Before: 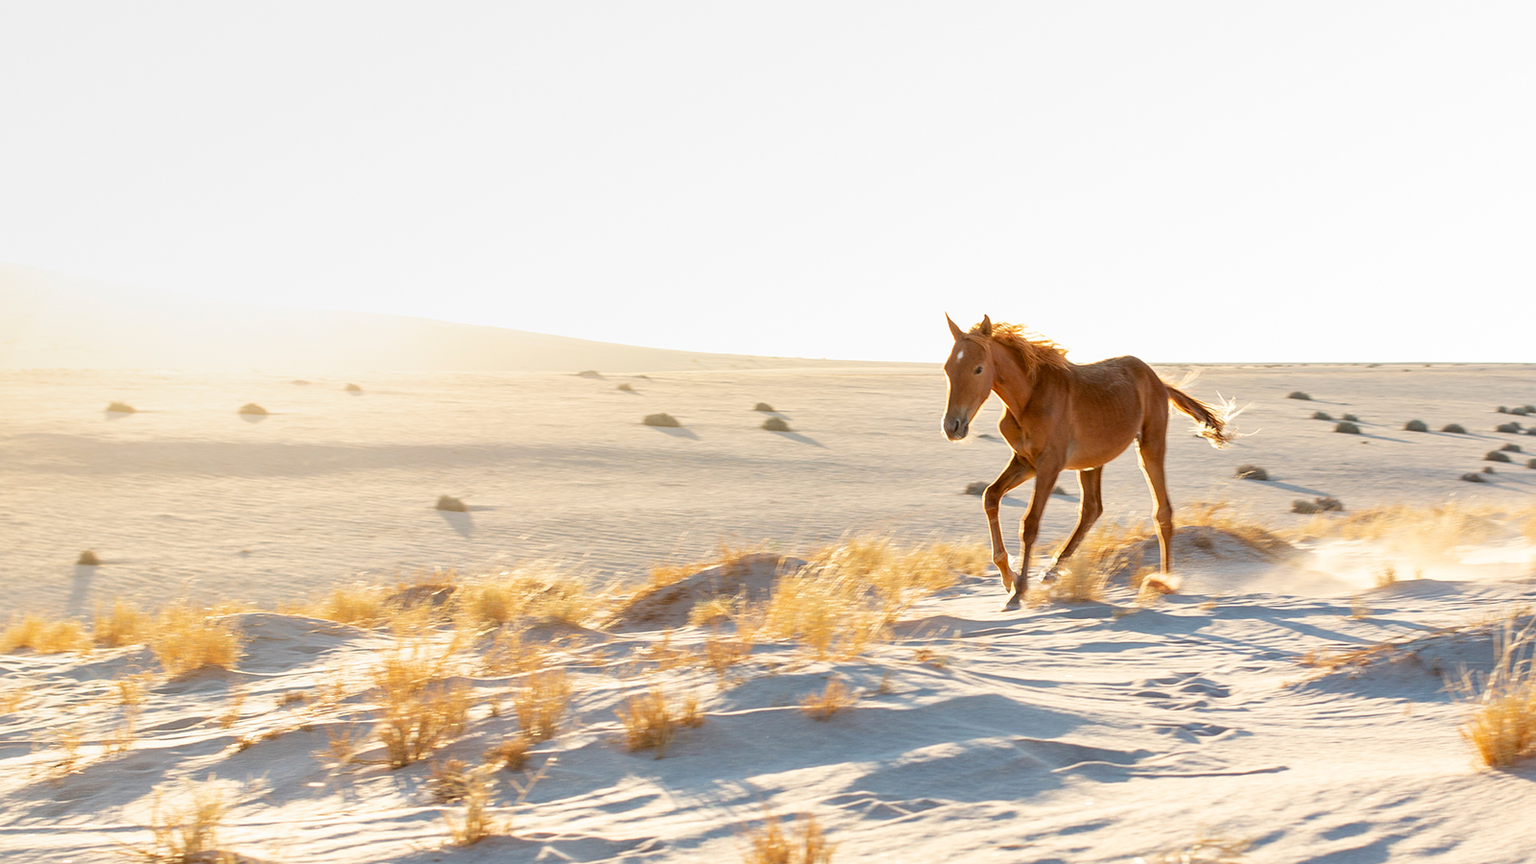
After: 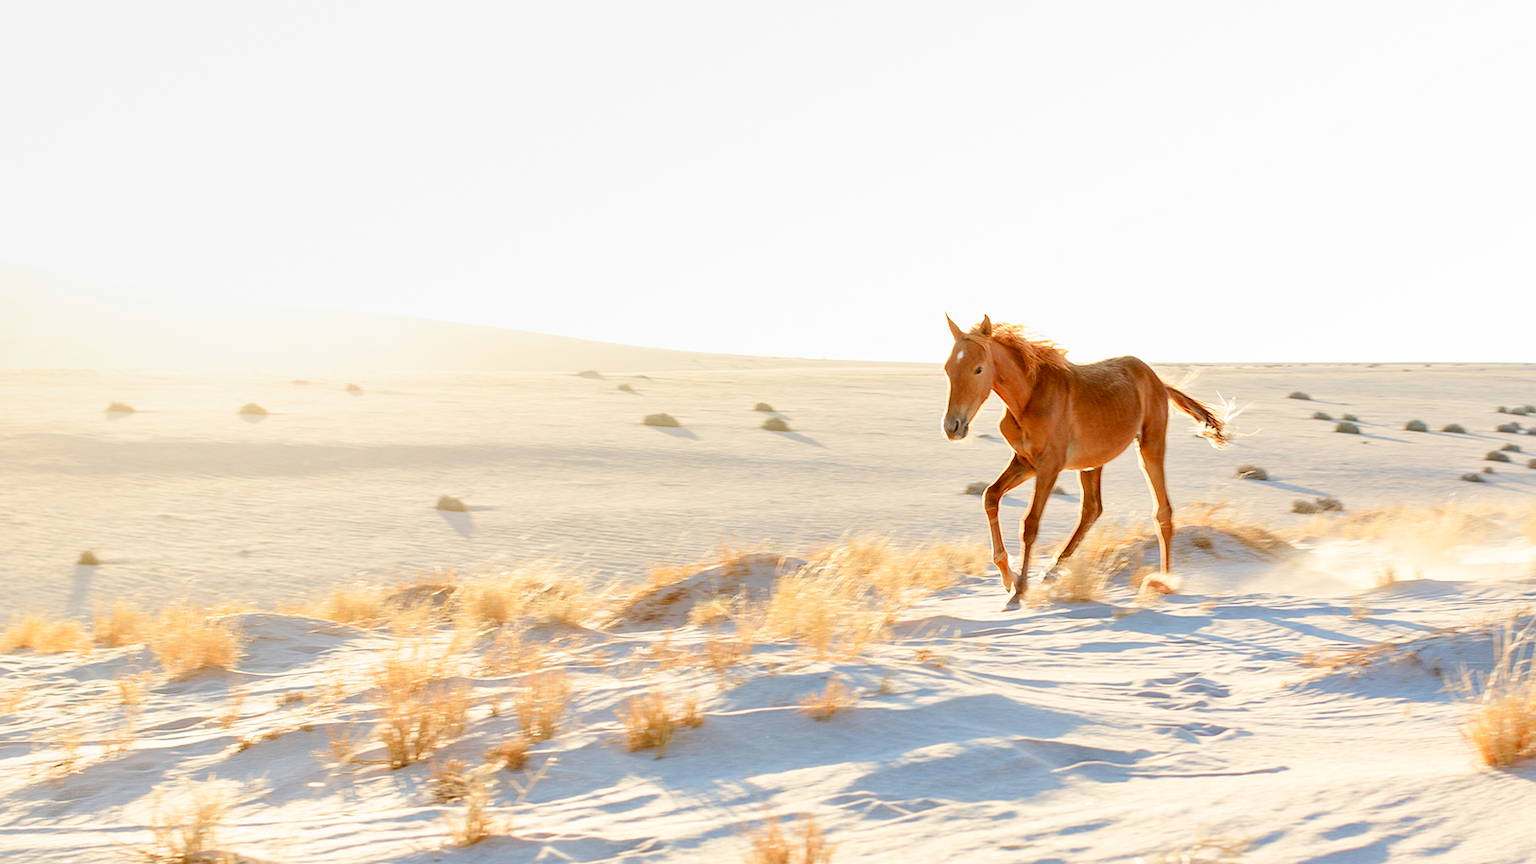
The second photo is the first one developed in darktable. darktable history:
tone curve: curves: ch0 [(0, 0) (0.003, 0.004) (0.011, 0.015) (0.025, 0.033) (0.044, 0.059) (0.069, 0.092) (0.1, 0.132) (0.136, 0.18) (0.177, 0.235) (0.224, 0.297) (0.277, 0.366) (0.335, 0.44) (0.399, 0.52) (0.468, 0.594) (0.543, 0.661) (0.623, 0.727) (0.709, 0.79) (0.801, 0.86) (0.898, 0.928) (1, 1)], preserve colors none
color look up table: target L [64.97, 46.35, 33.2, 100, 80.68, 72.92, 63.12, 57.65, 51.81, 42.94, 45.47, 38.37, 26.65, 71.02, 58.89, 50.52, 49.2, 35.4, 24.54, 24.98, 63.44, 48.11, 42.58, 27, 0 ×25], target a [-24.6, -38.53, -10.8, -0.001, 0.177, 3.198, 21.29, 21.46, 43.2, -0.174, 54.79, 56.38, 15.88, -0.286, -0.182, 8.698, 54.64, 11.02, 26.46, 21.97, -29.77, -20.03, -2.396, -0.413, 0 ×25], target b [61.2, 37.51, 26.99, 0.009, 1.384, 77.1, 65.37, 18.25, 51.87, 0.146, 16.42, 28.52, 19.18, -1.17, -1.402, -33.1, -16.44, -66, -21.38, -69.74, -6.836, -45.04, -35.67, -1.009, 0 ×25], num patches 24
